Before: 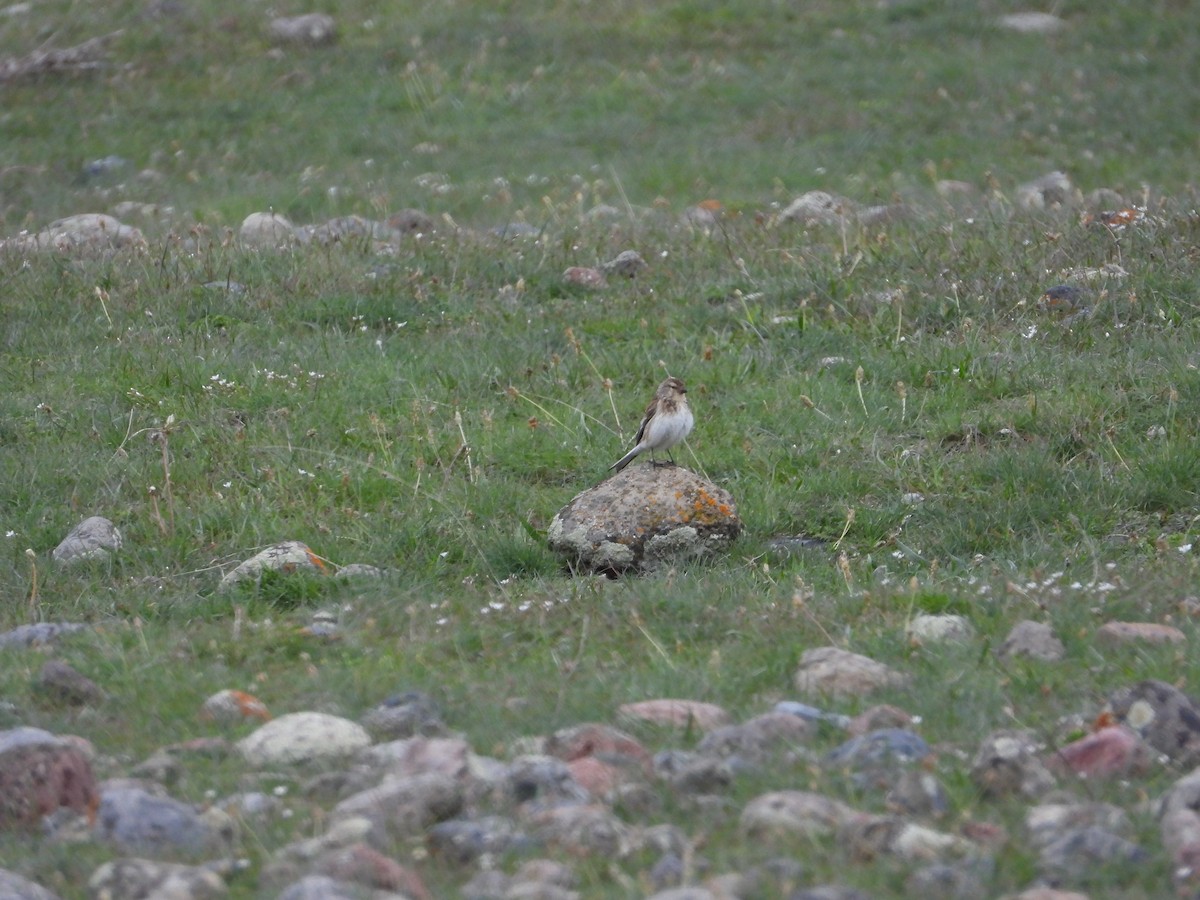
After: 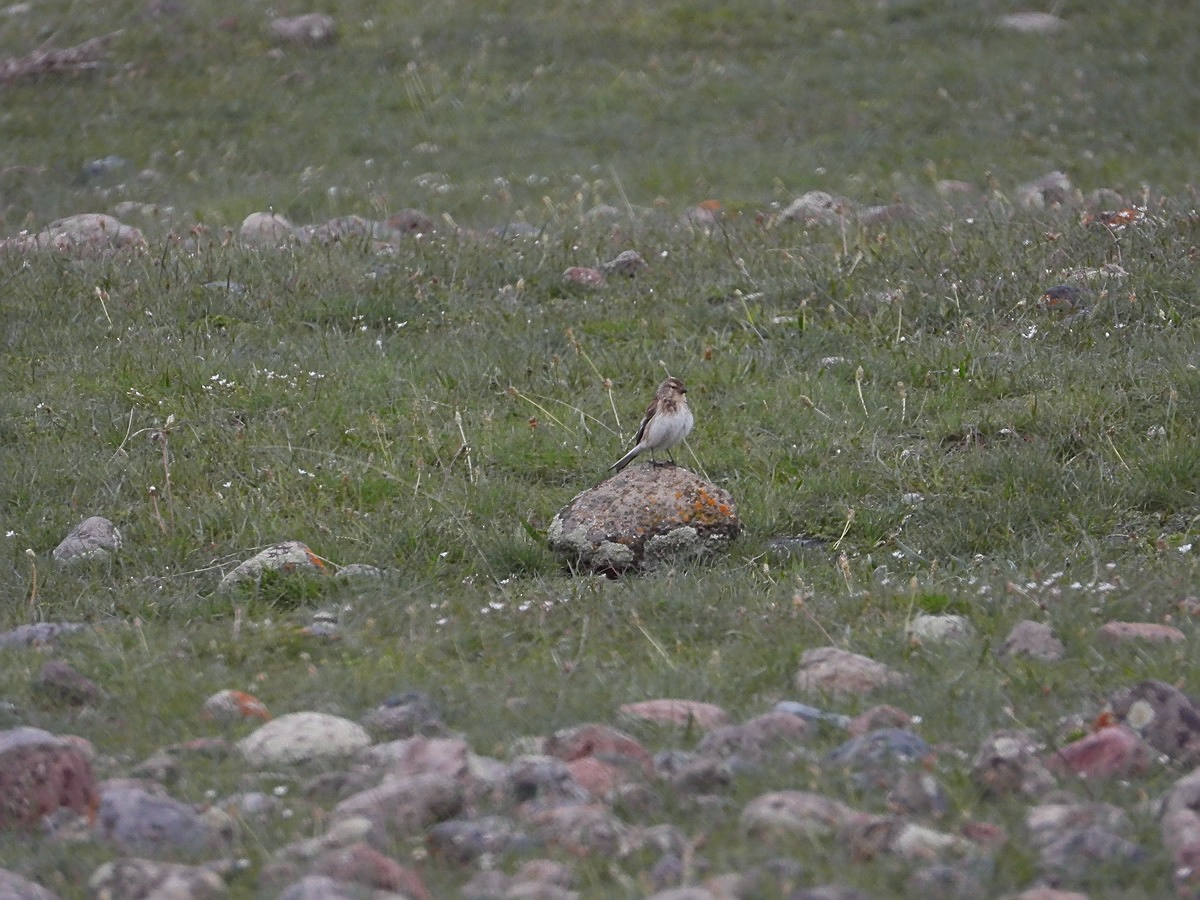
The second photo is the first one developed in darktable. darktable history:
sharpen: on, module defaults
tone curve: curves: ch0 [(0, 0.029) (0.253, 0.237) (1, 0.945)]; ch1 [(0, 0) (0.401, 0.42) (0.442, 0.47) (0.492, 0.498) (0.511, 0.523) (0.557, 0.565) (0.66, 0.683) (1, 1)]; ch2 [(0, 0) (0.394, 0.413) (0.5, 0.5) (0.578, 0.568) (1, 1)], color space Lab, independent channels, preserve colors none
